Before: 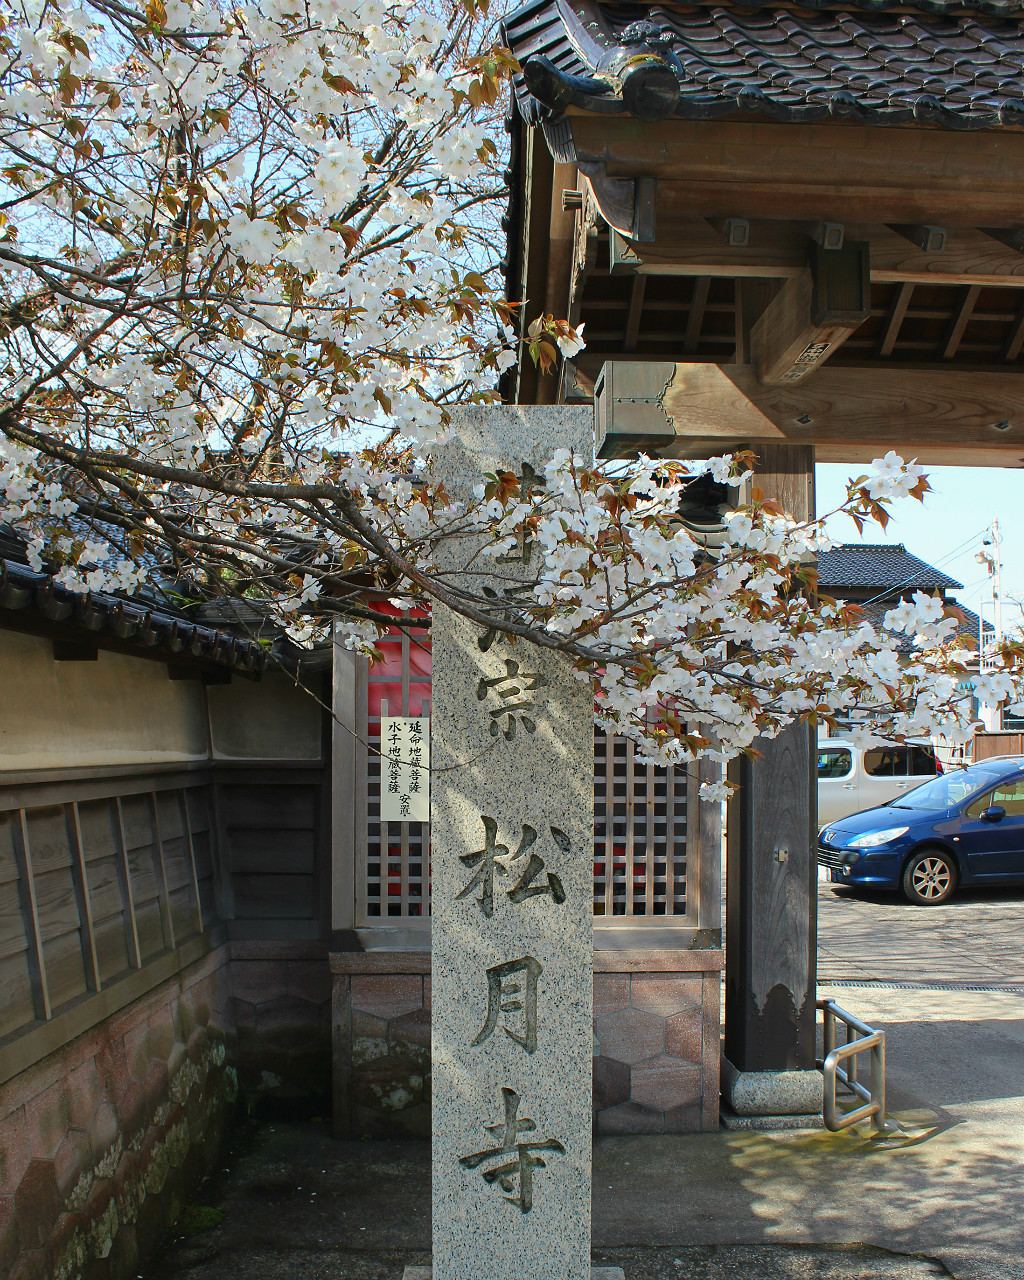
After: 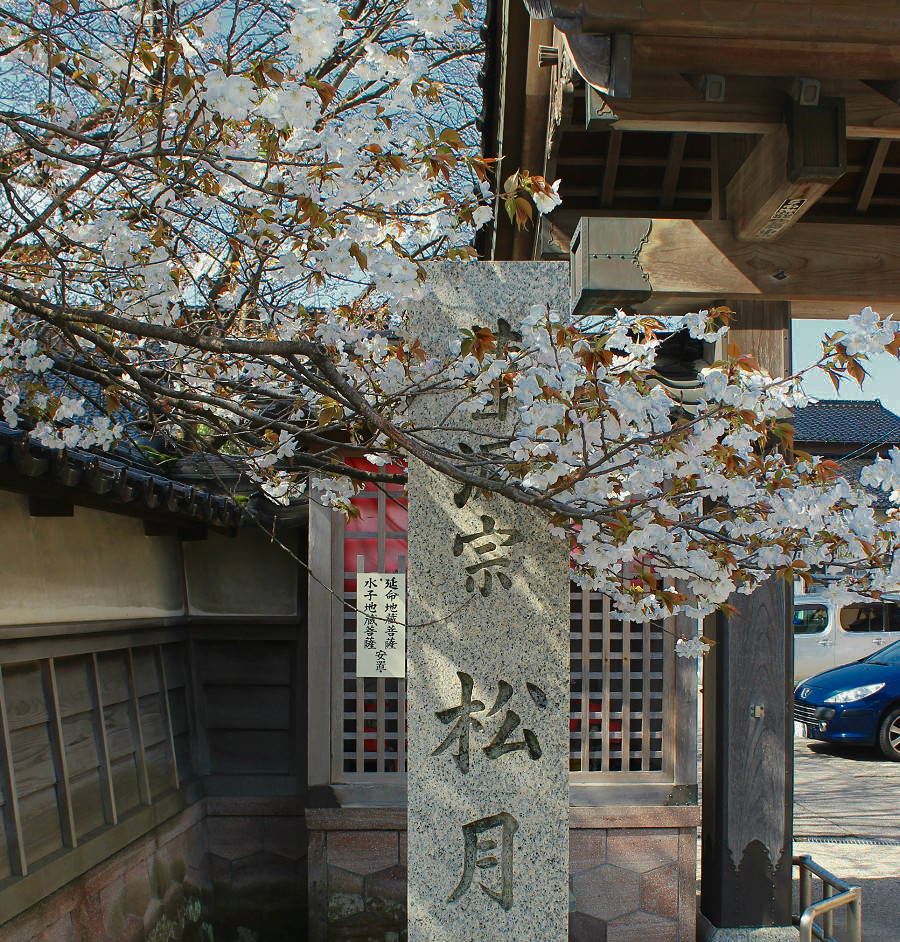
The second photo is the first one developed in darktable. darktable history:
exposure: exposure -0.048 EV, compensate highlight preservation false
crop and rotate: left 2.425%, top 11.305%, right 9.6%, bottom 15.08%
color zones: curves: ch0 [(0, 0.497) (0.143, 0.5) (0.286, 0.5) (0.429, 0.483) (0.571, 0.116) (0.714, -0.006) (0.857, 0.28) (1, 0.497)]
